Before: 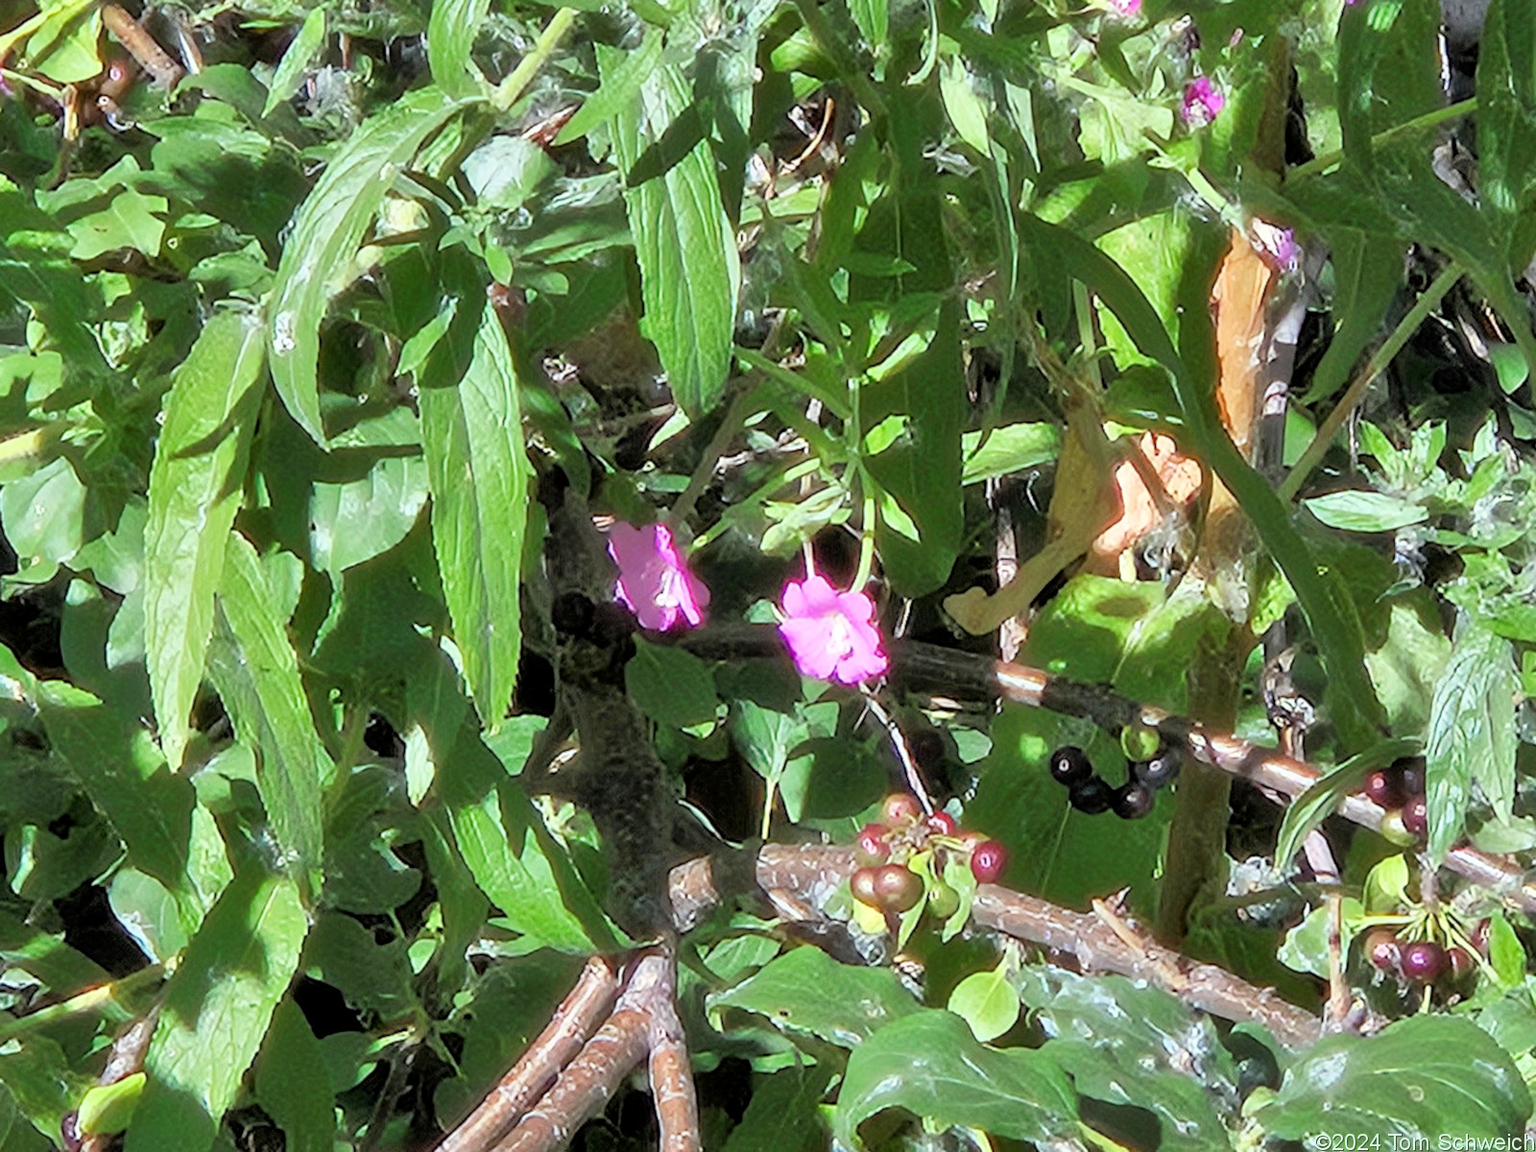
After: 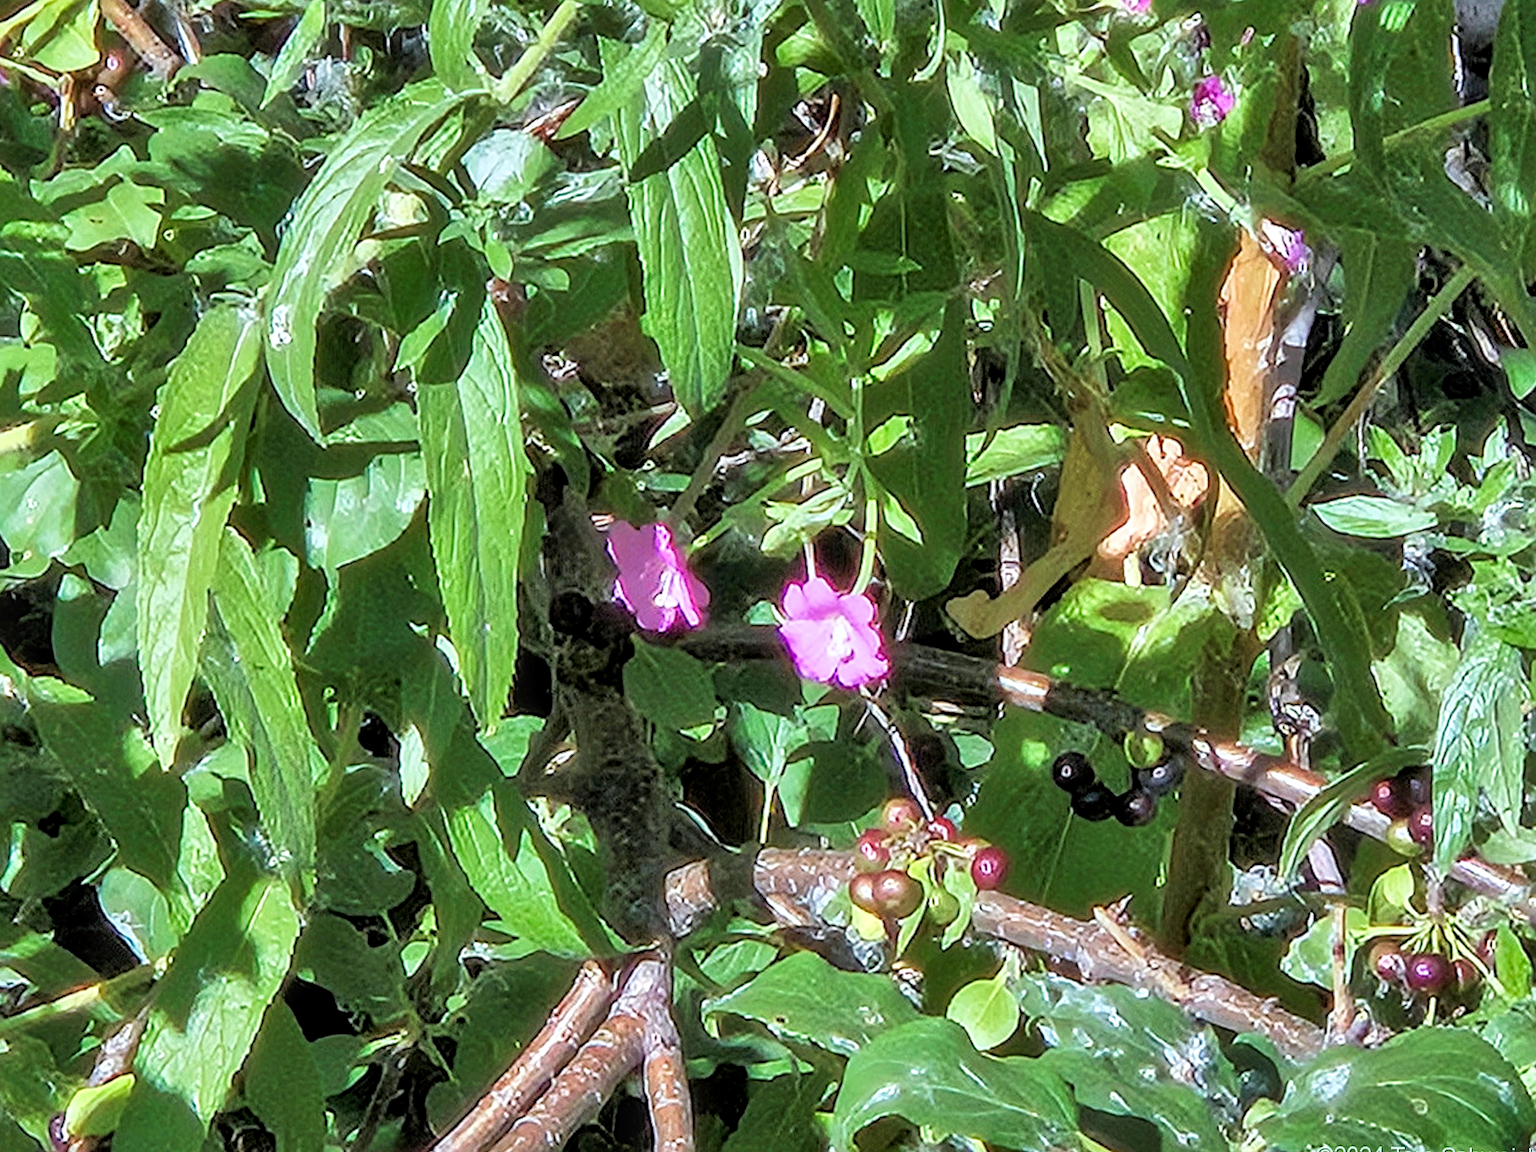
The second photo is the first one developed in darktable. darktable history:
crop and rotate: angle -0.5°
exposure: compensate highlight preservation false
velvia: on, module defaults
sharpen: on, module defaults
shadows and highlights: white point adjustment 0.1, highlights -70, soften with gaussian
white balance: red 0.983, blue 1.036
local contrast: on, module defaults
